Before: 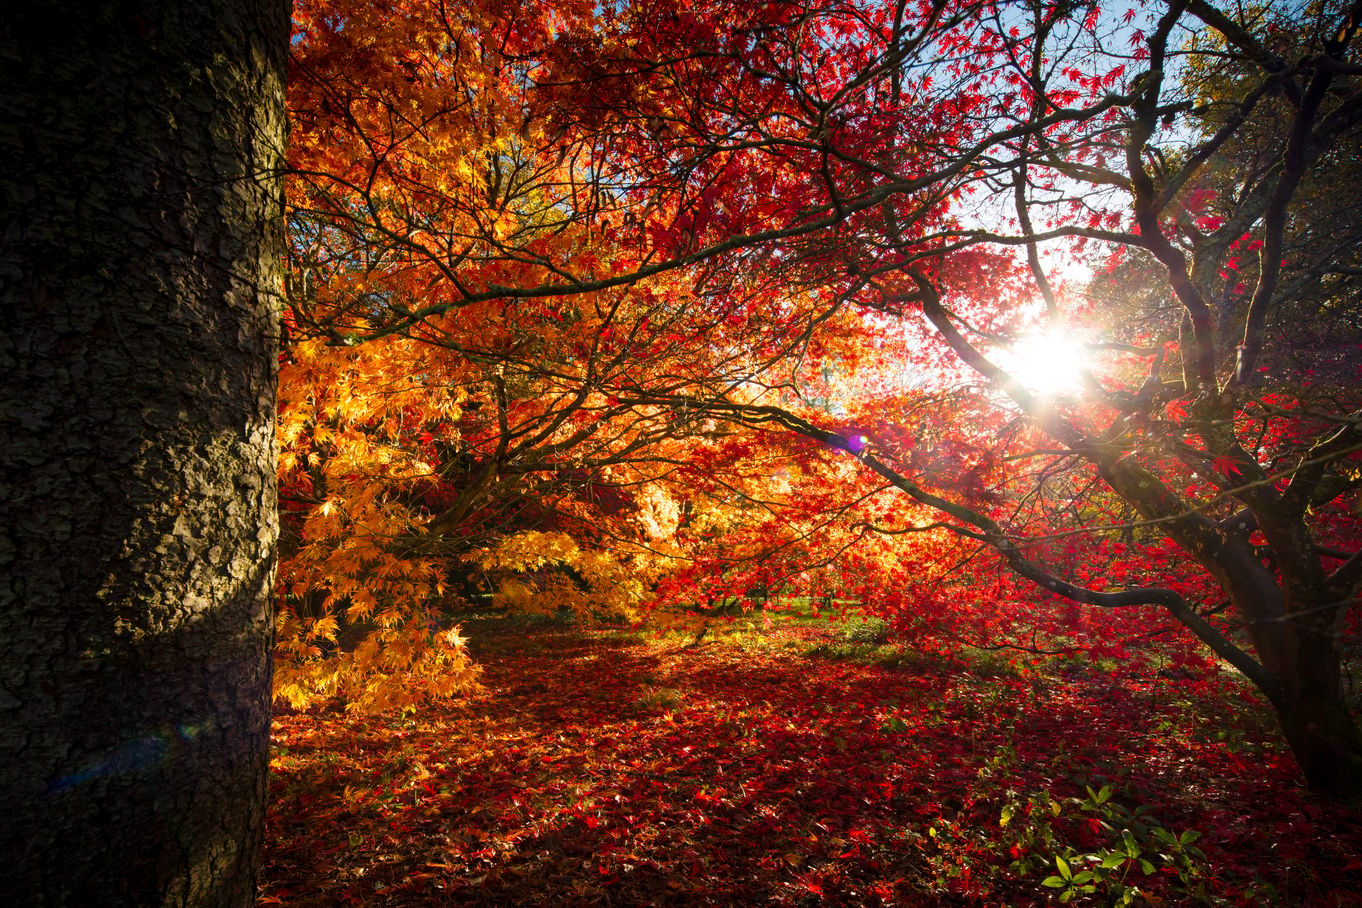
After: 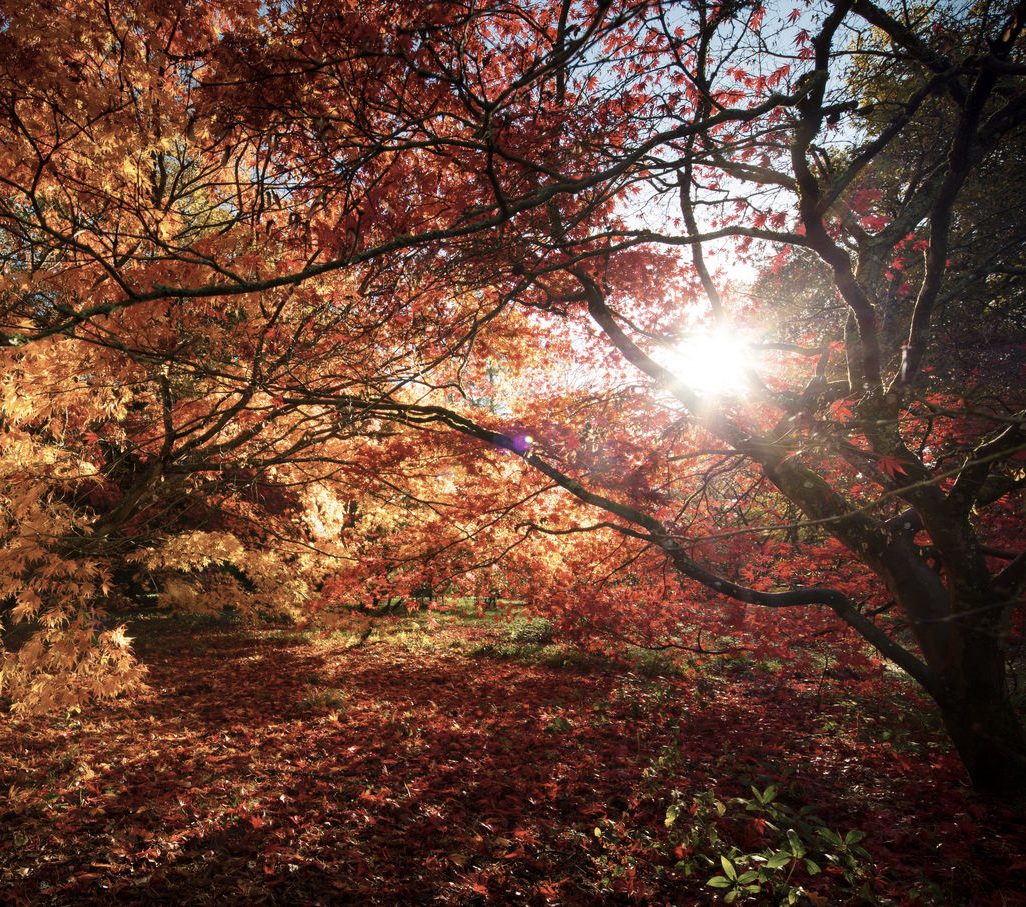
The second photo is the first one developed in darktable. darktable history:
crop and rotate: left 24.654%
contrast brightness saturation: contrast 0.1, saturation -0.362
